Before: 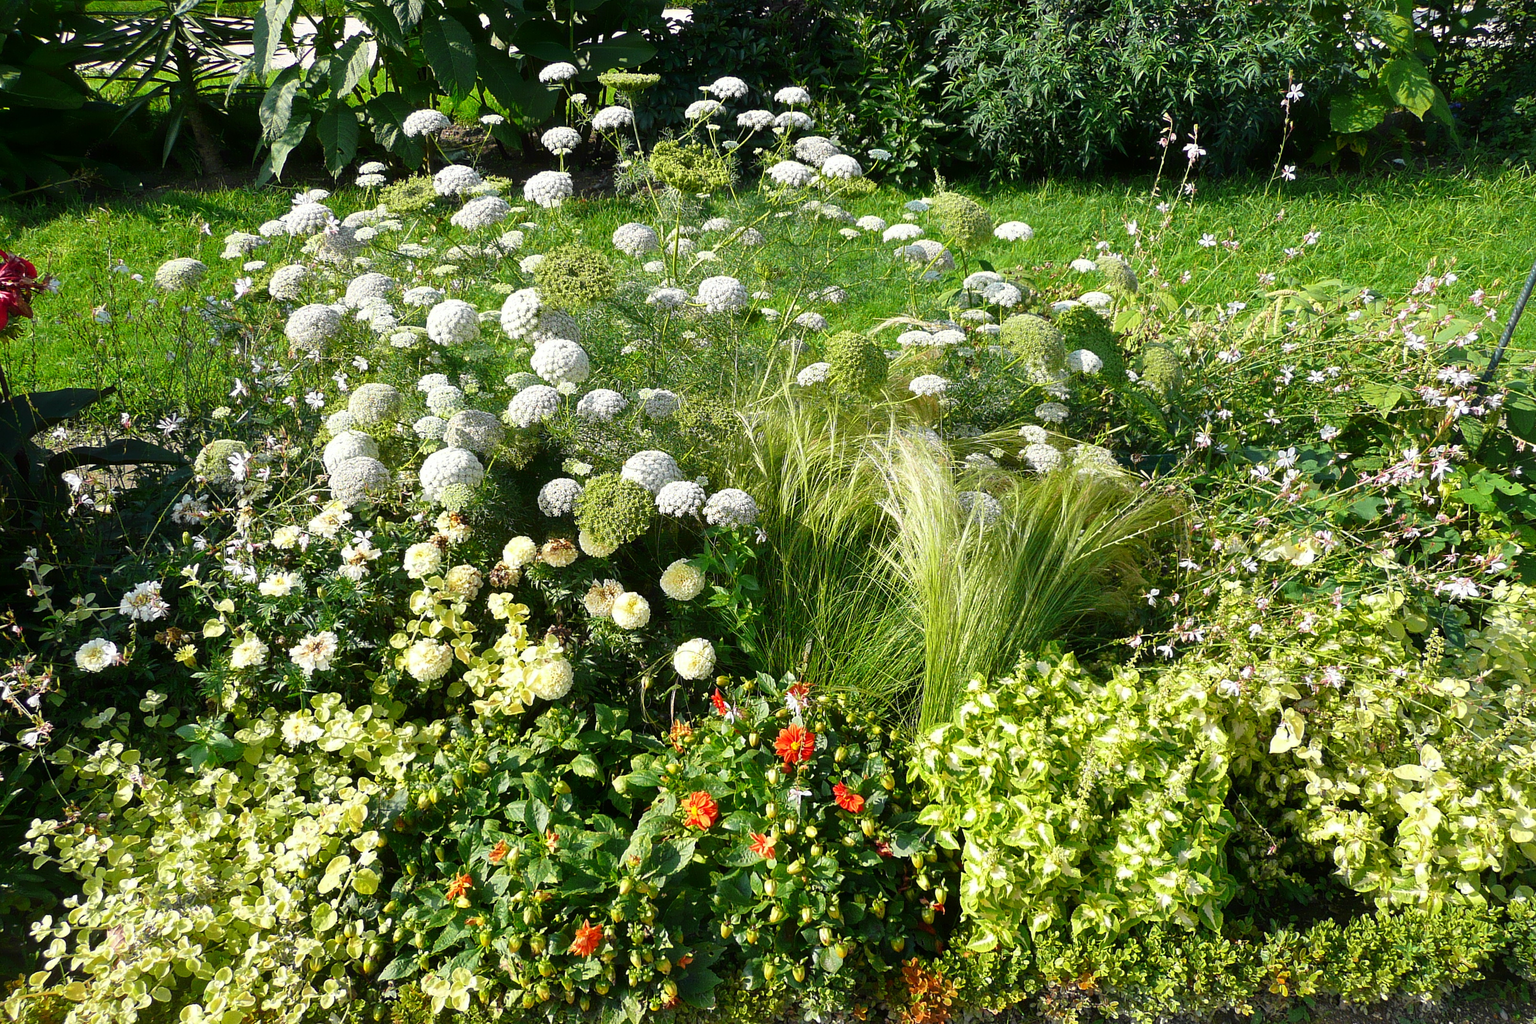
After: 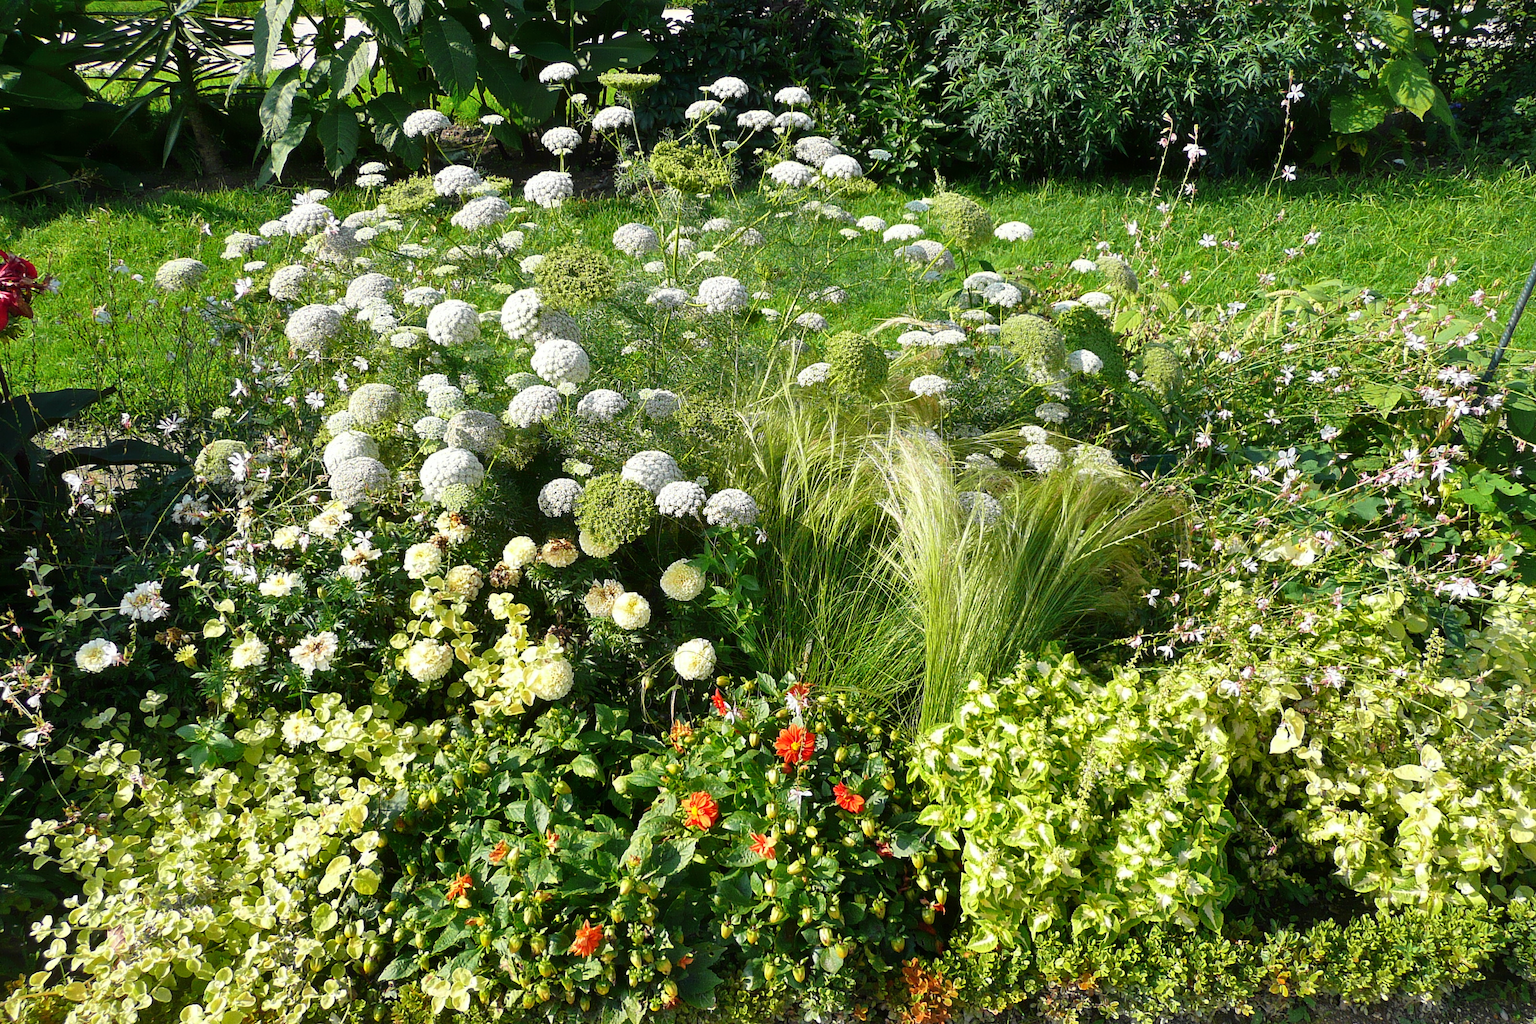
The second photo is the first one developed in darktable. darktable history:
shadows and highlights: shadows 37.83, highlights -26.61, soften with gaussian
